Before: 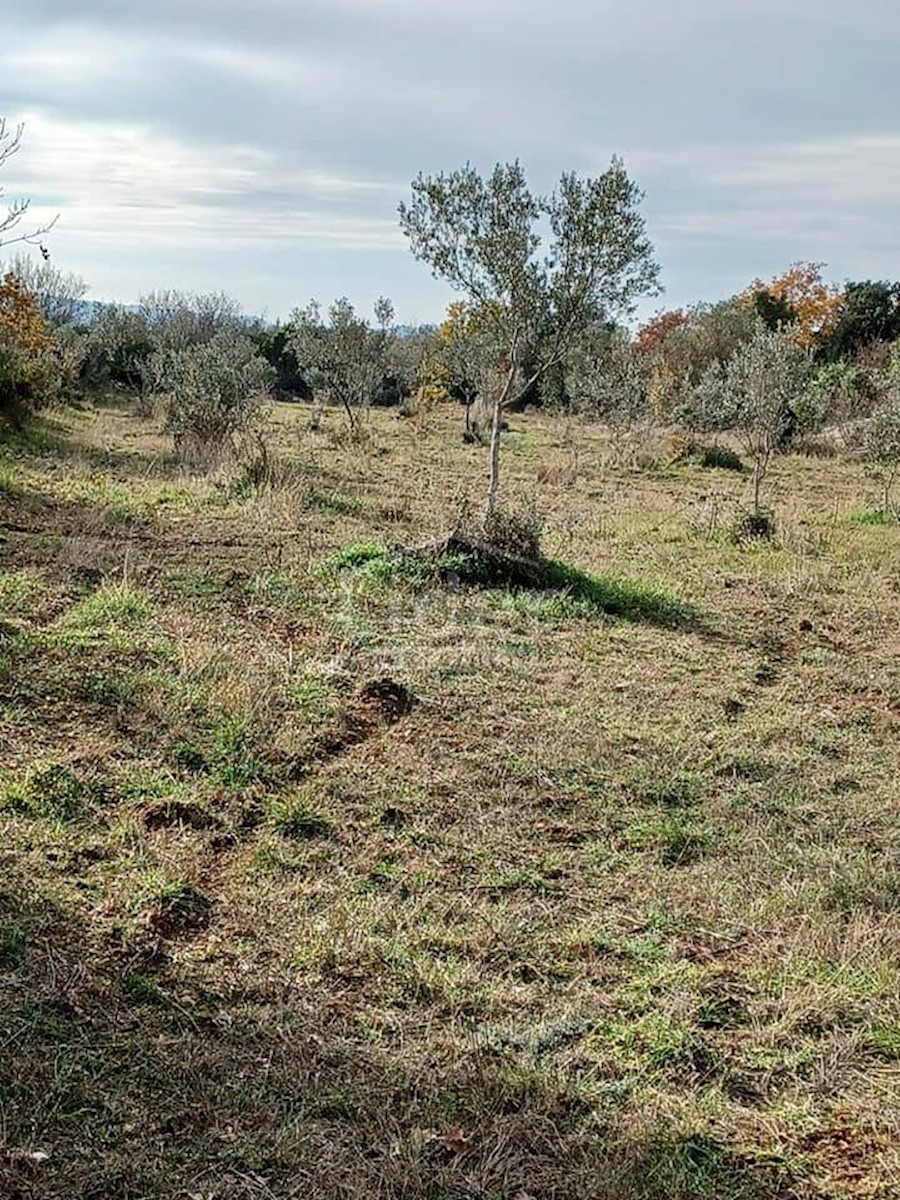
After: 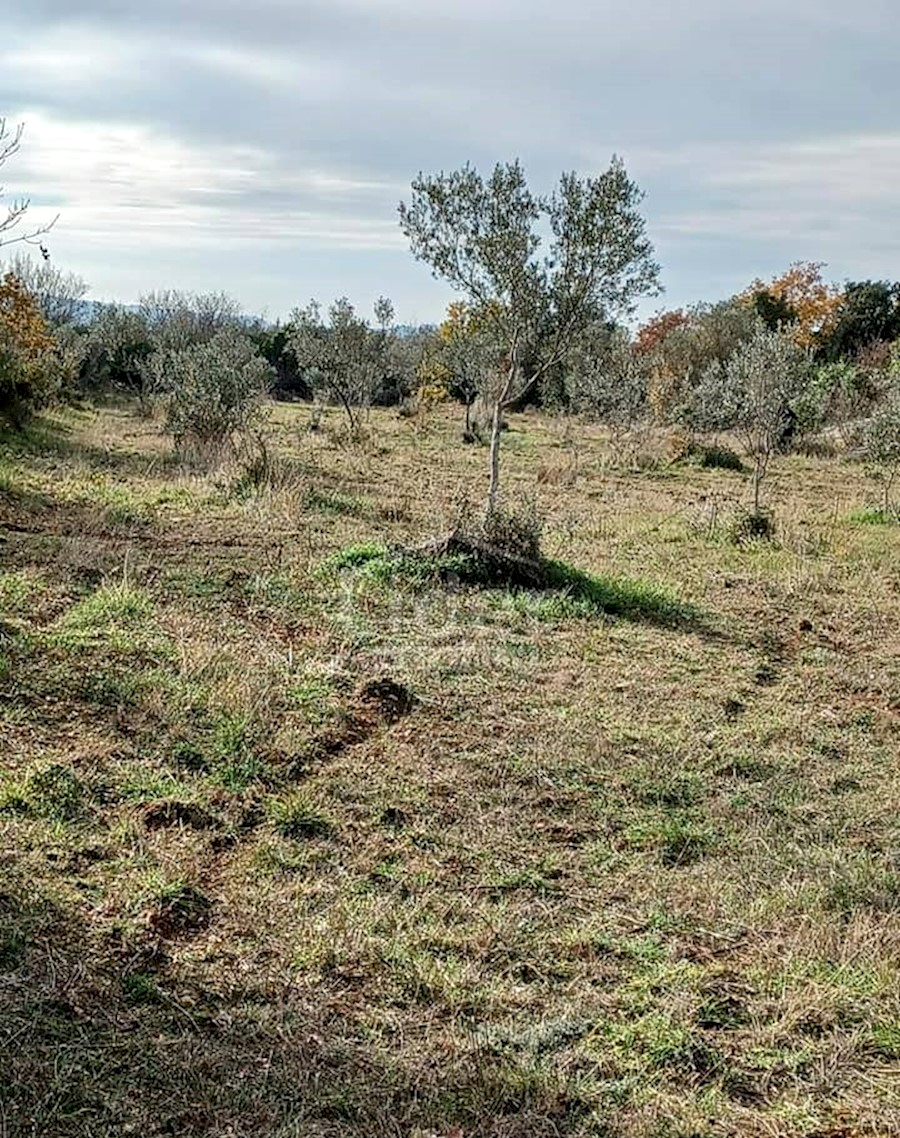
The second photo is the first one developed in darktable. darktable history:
crop and rotate: top 0.008%, bottom 5.136%
local contrast: highlights 101%, shadows 102%, detail 120%, midtone range 0.2
